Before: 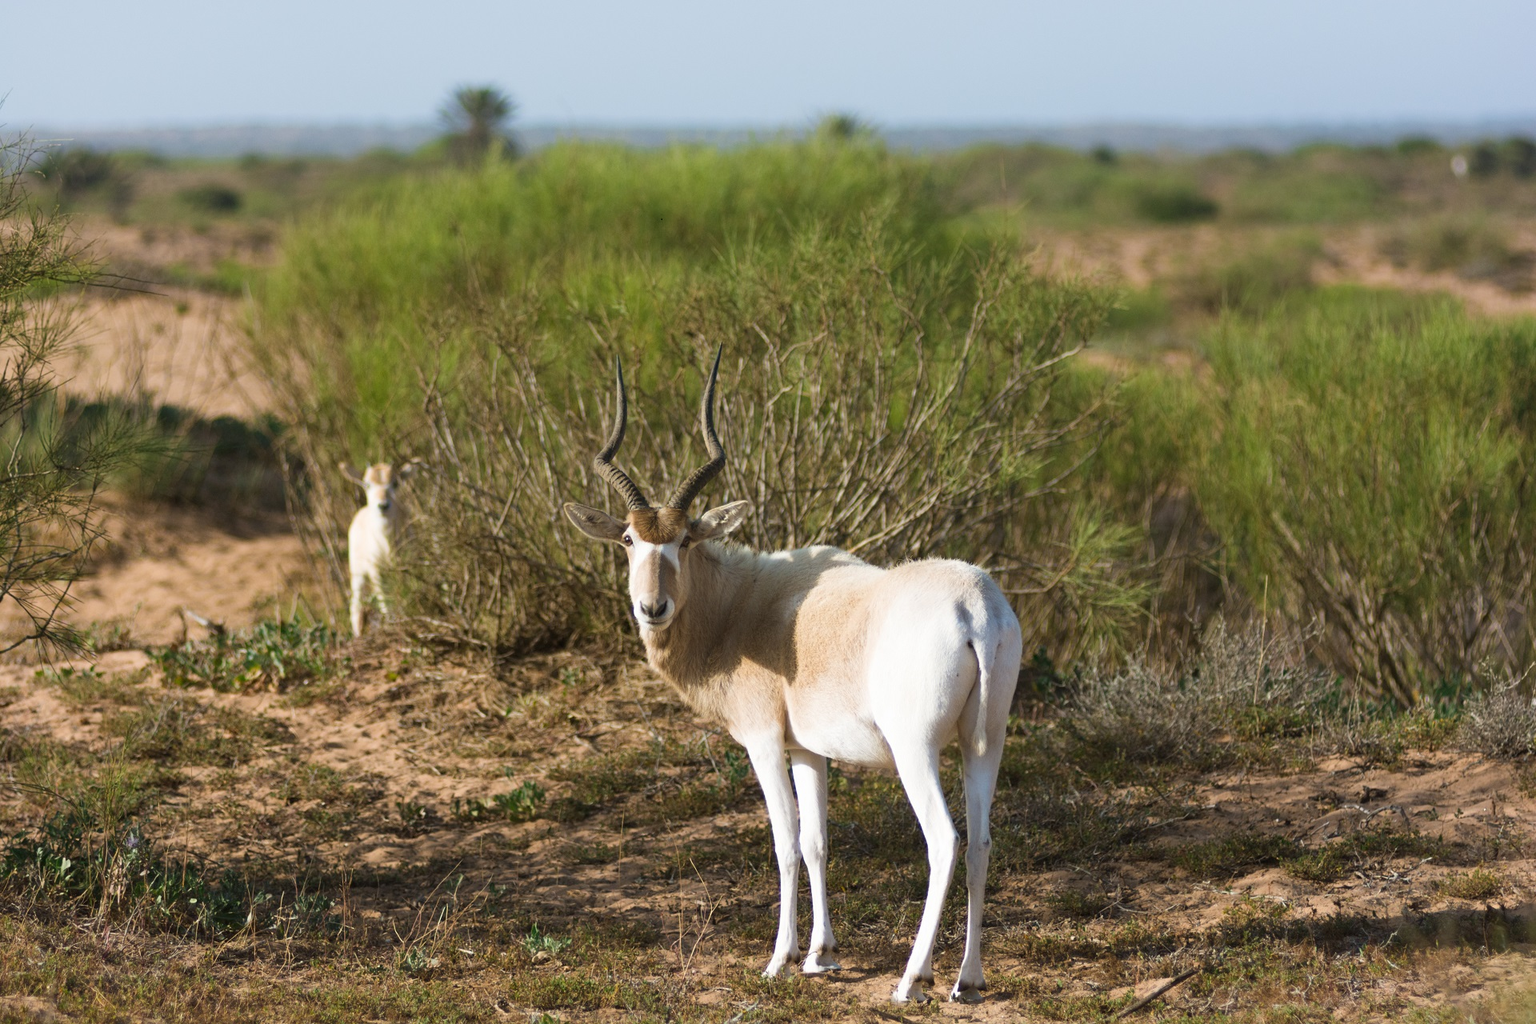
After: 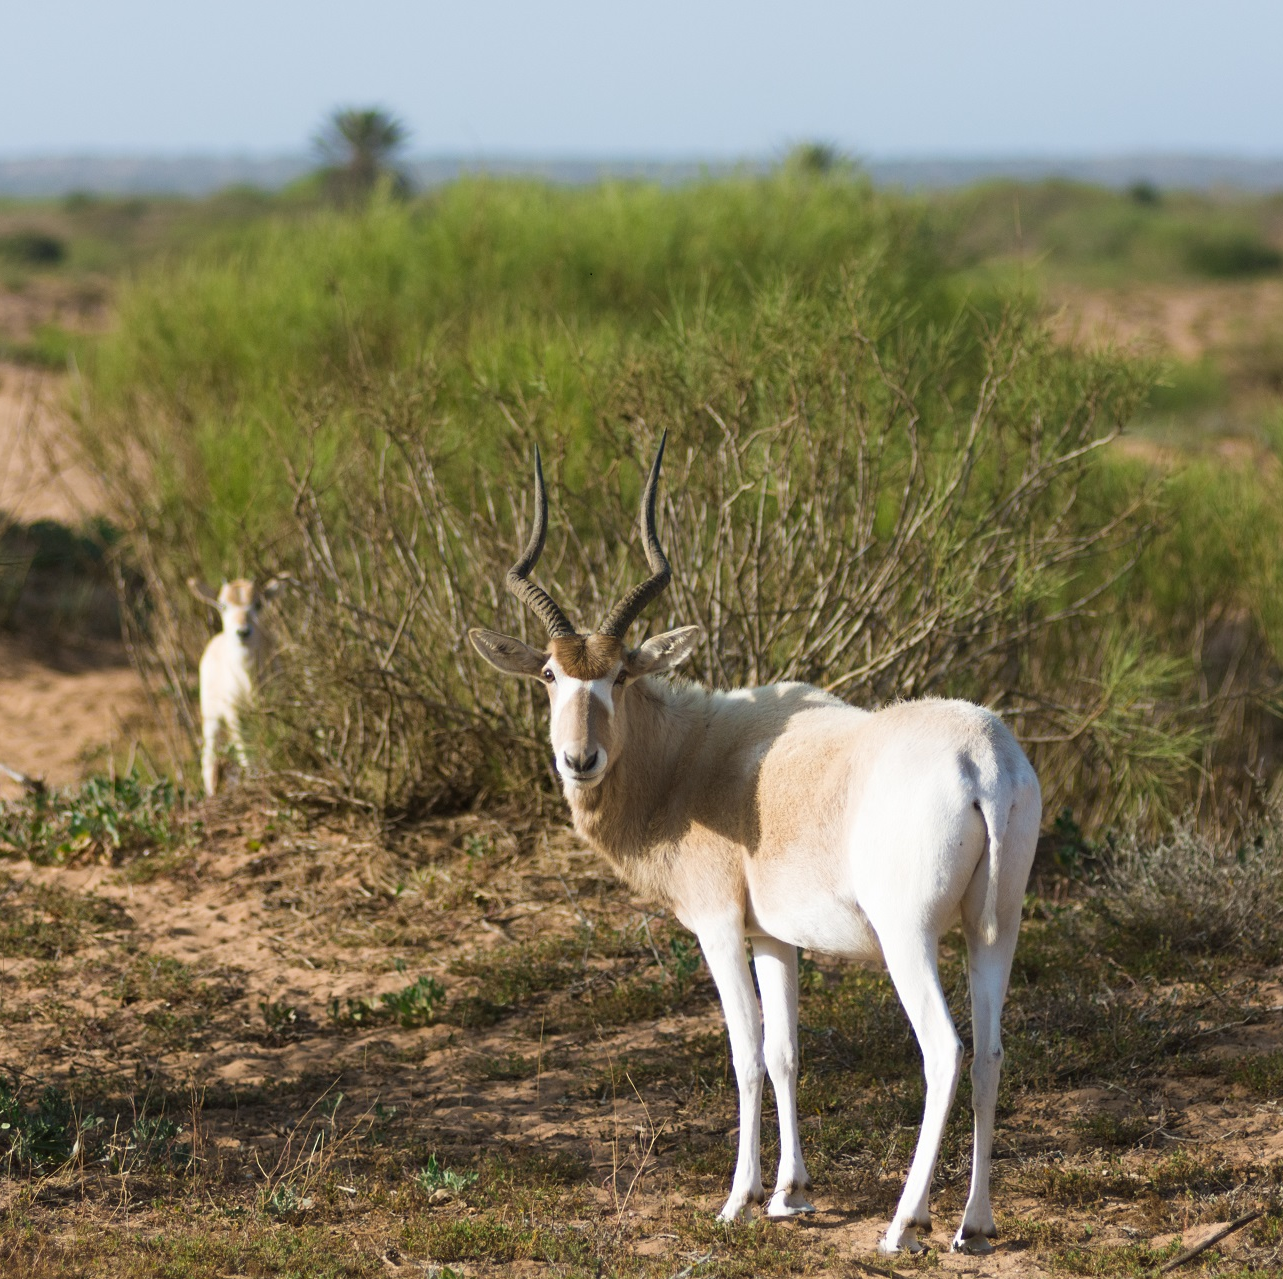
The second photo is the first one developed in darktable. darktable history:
crop and rotate: left 12.298%, right 20.874%
